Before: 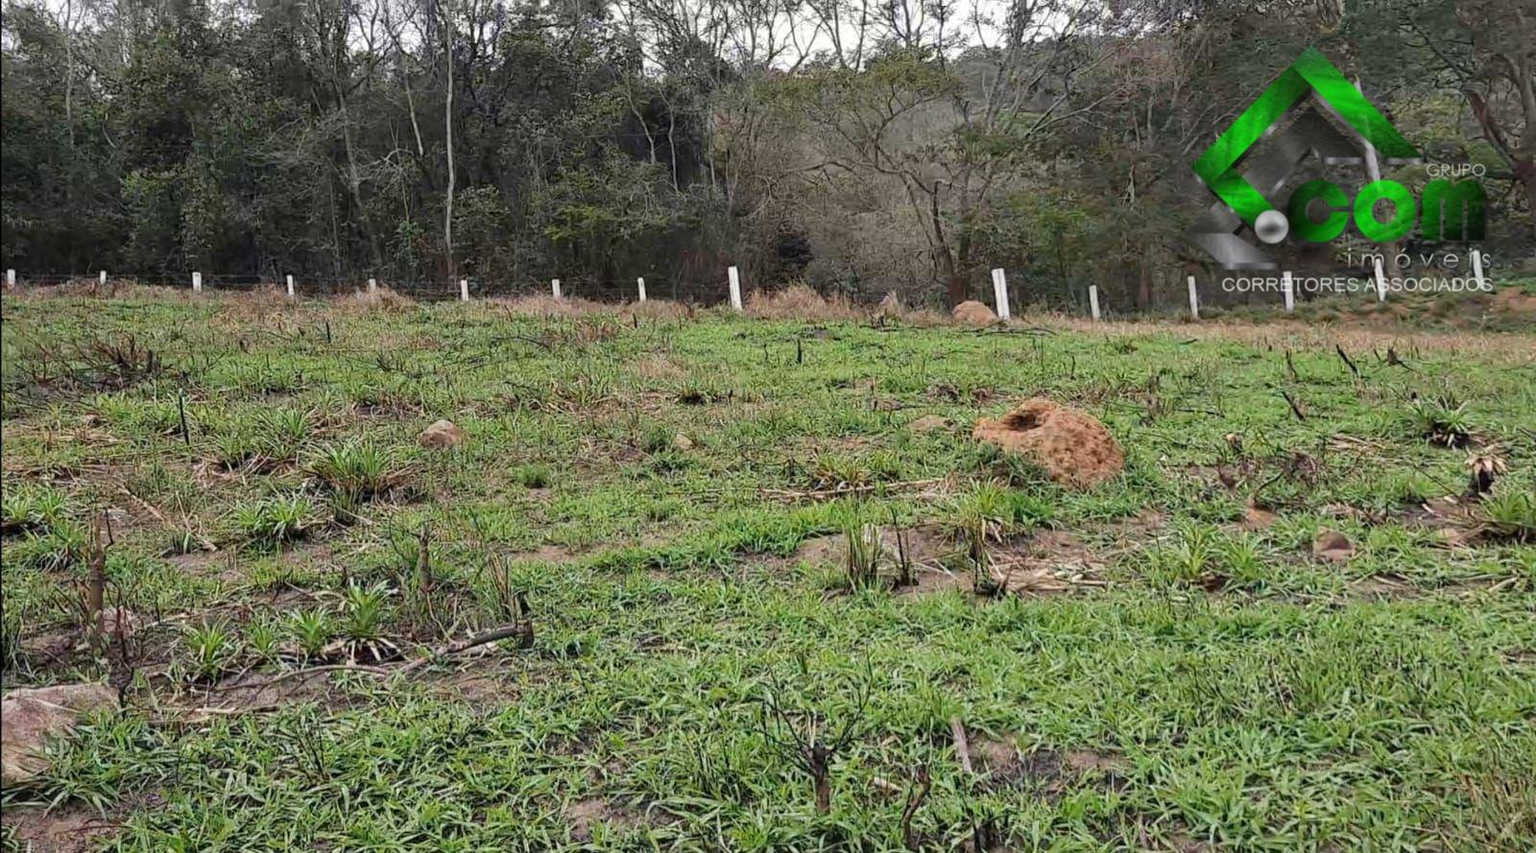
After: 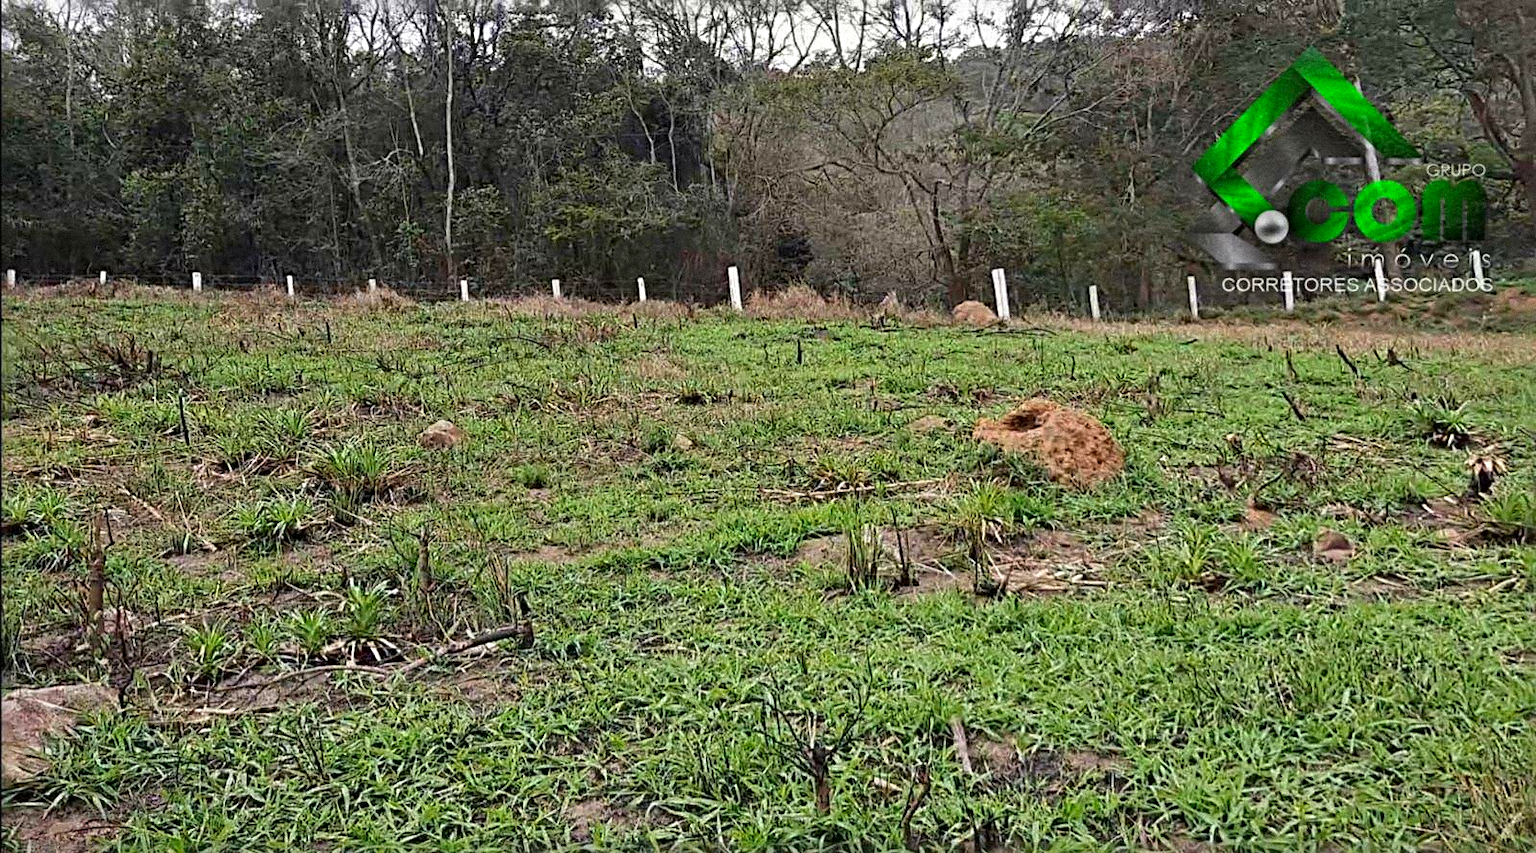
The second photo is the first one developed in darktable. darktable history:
contrast brightness saturation: contrast 0.04, saturation 0.16
sharpen: radius 4.883
tone equalizer: -7 EV 0.18 EV, -6 EV 0.12 EV, -5 EV 0.08 EV, -4 EV 0.04 EV, -2 EV -0.02 EV, -1 EV -0.04 EV, +0 EV -0.06 EV, luminance estimator HSV value / RGB max
grain: mid-tones bias 0%
